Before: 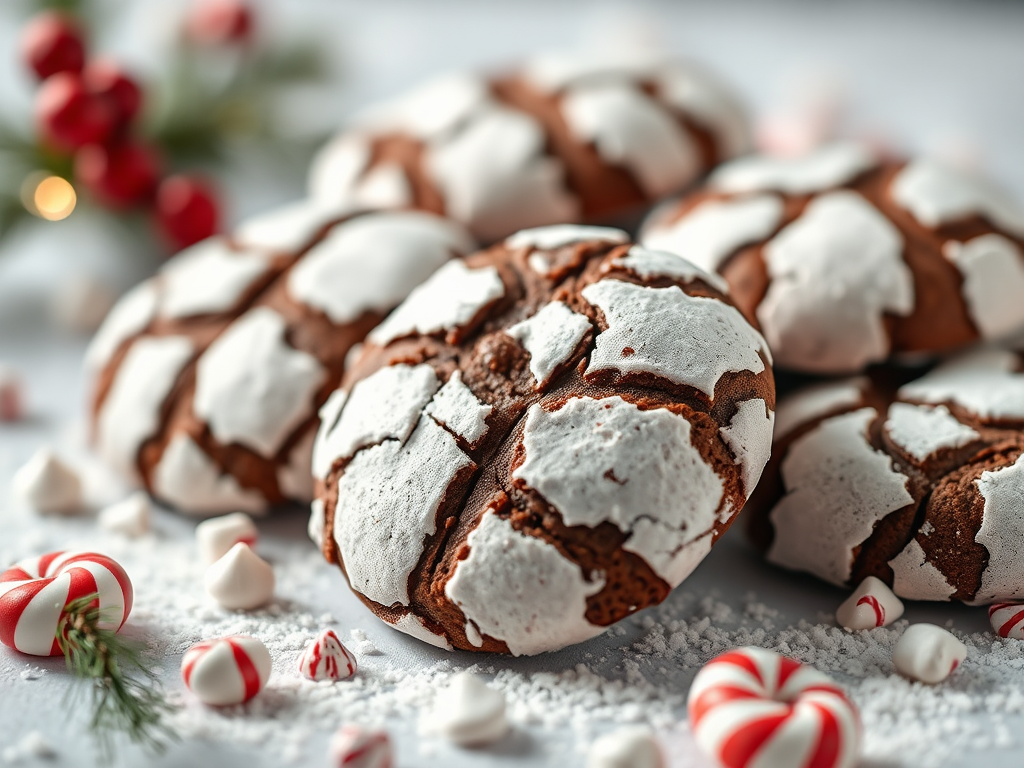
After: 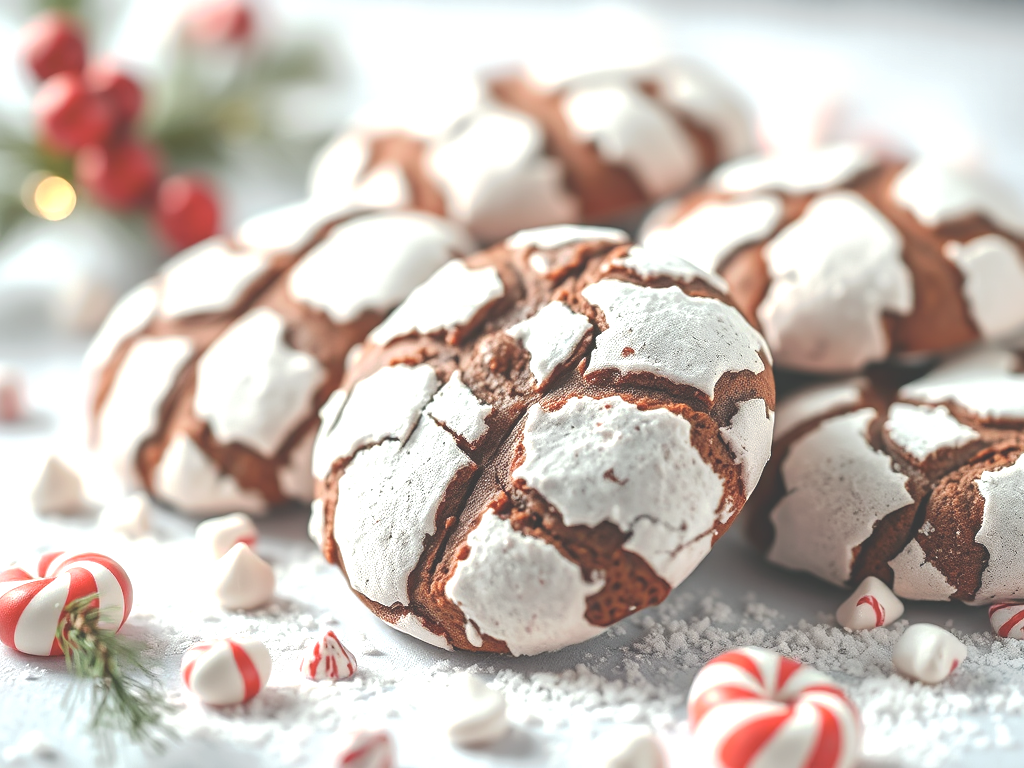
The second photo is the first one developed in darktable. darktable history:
exposure: black level correction 0, exposure 0.69 EV, compensate highlight preservation false
tone curve: curves: ch0 [(0, 0) (0.003, 0.238) (0.011, 0.238) (0.025, 0.242) (0.044, 0.256) (0.069, 0.277) (0.1, 0.294) (0.136, 0.315) (0.177, 0.345) (0.224, 0.379) (0.277, 0.419) (0.335, 0.463) (0.399, 0.511) (0.468, 0.566) (0.543, 0.627) (0.623, 0.687) (0.709, 0.75) (0.801, 0.824) (0.898, 0.89) (1, 1)], preserve colors none
